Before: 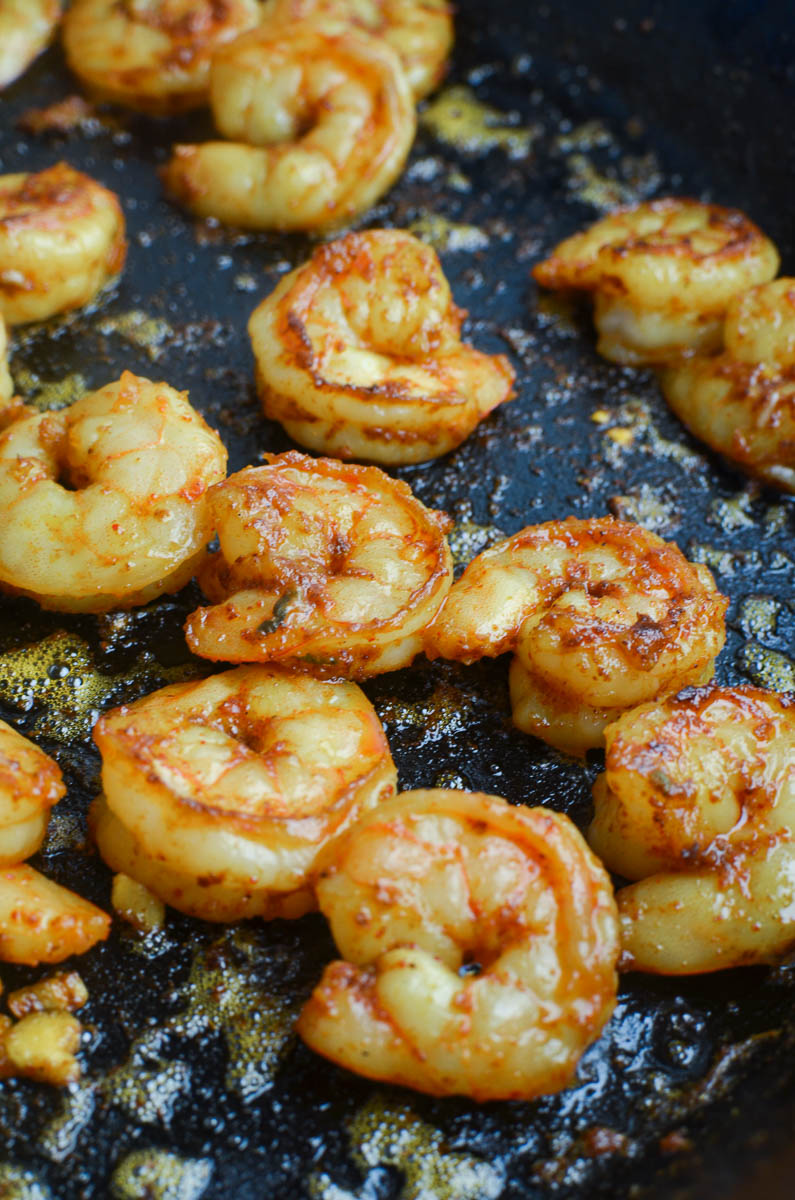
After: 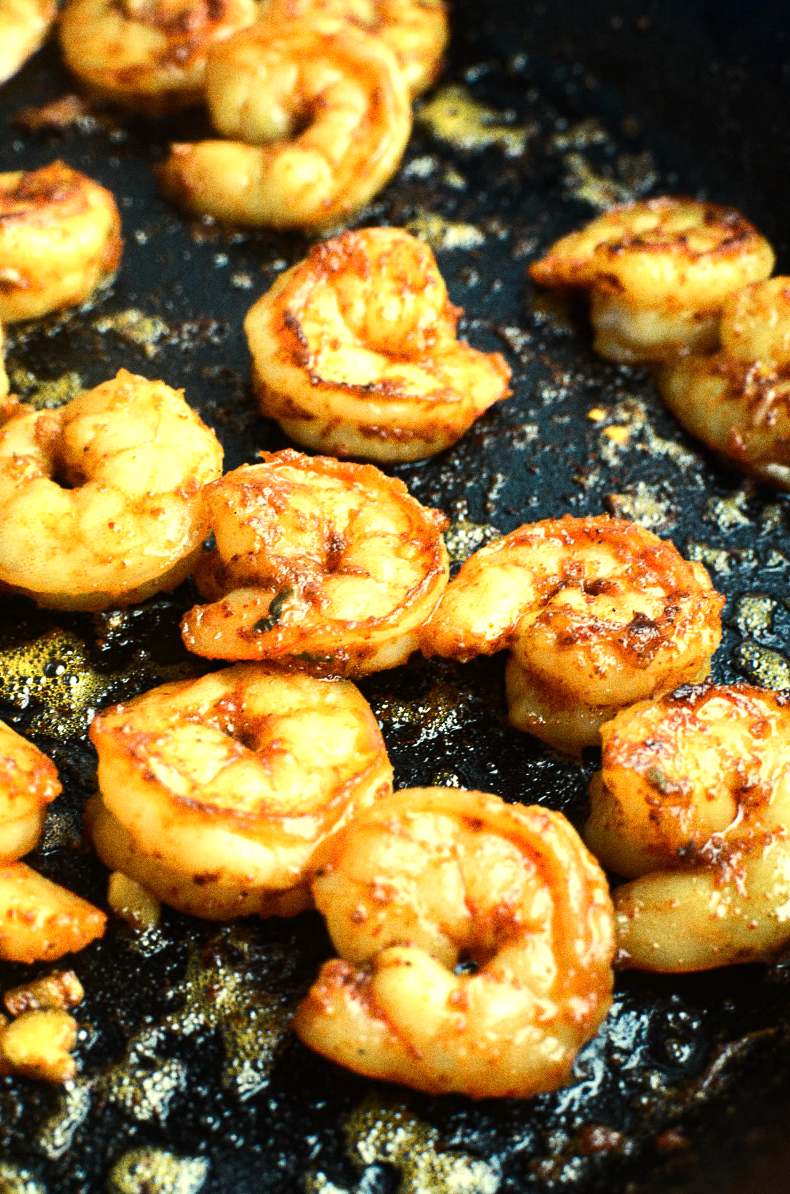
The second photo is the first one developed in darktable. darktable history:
grain: coarseness 0.09 ISO, strength 40%
white balance: red 1.08, blue 0.791
tone equalizer: -8 EV -1.08 EV, -7 EV -1.01 EV, -6 EV -0.867 EV, -5 EV -0.578 EV, -3 EV 0.578 EV, -2 EV 0.867 EV, -1 EV 1.01 EV, +0 EV 1.08 EV, edges refinement/feathering 500, mask exposure compensation -1.57 EV, preserve details no
crop and rotate: left 0.614%, top 0.179%, bottom 0.309%
